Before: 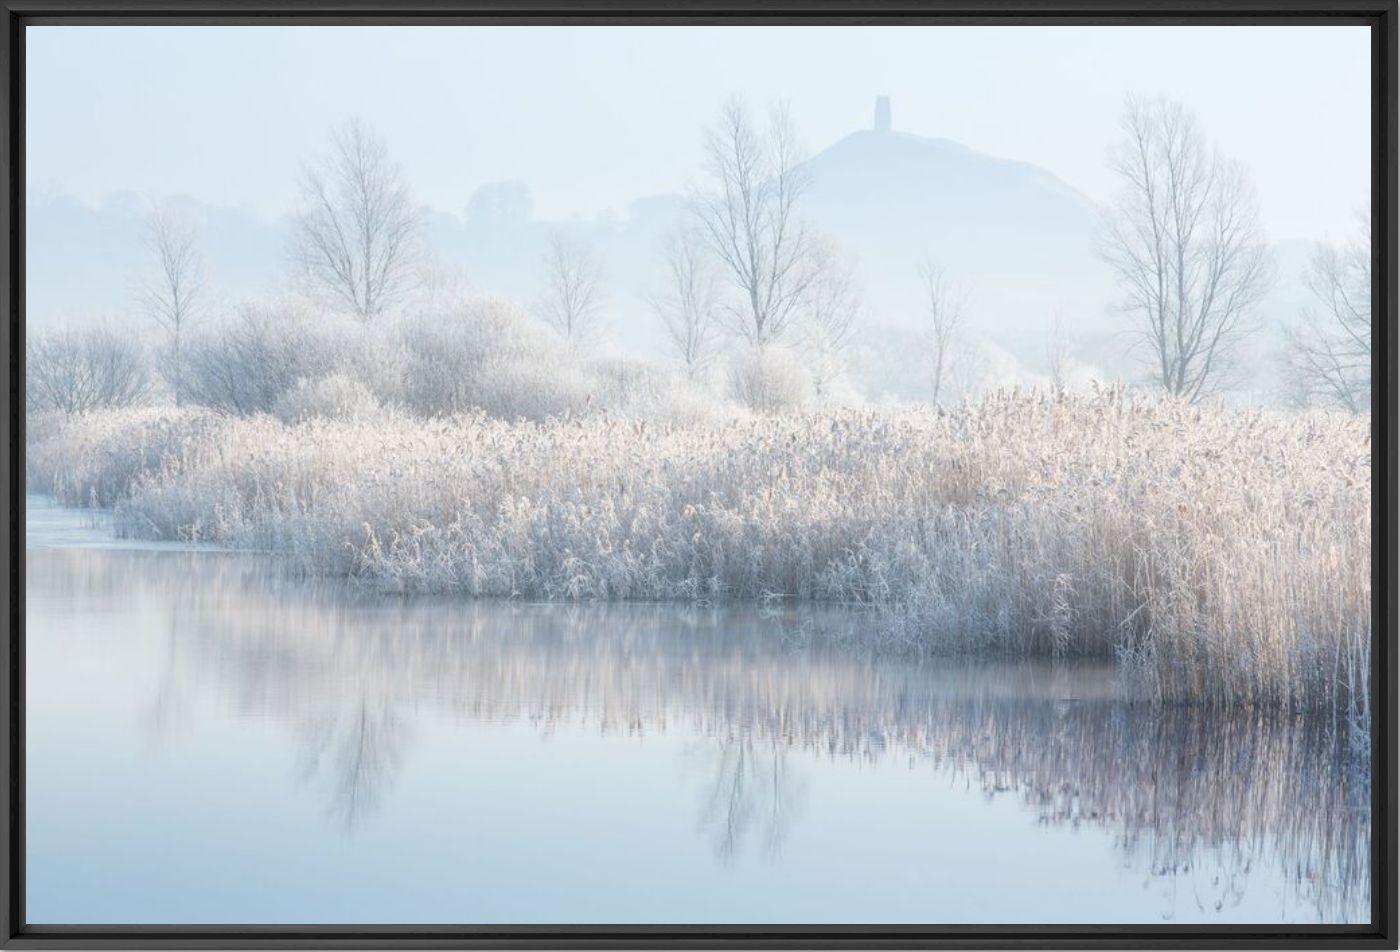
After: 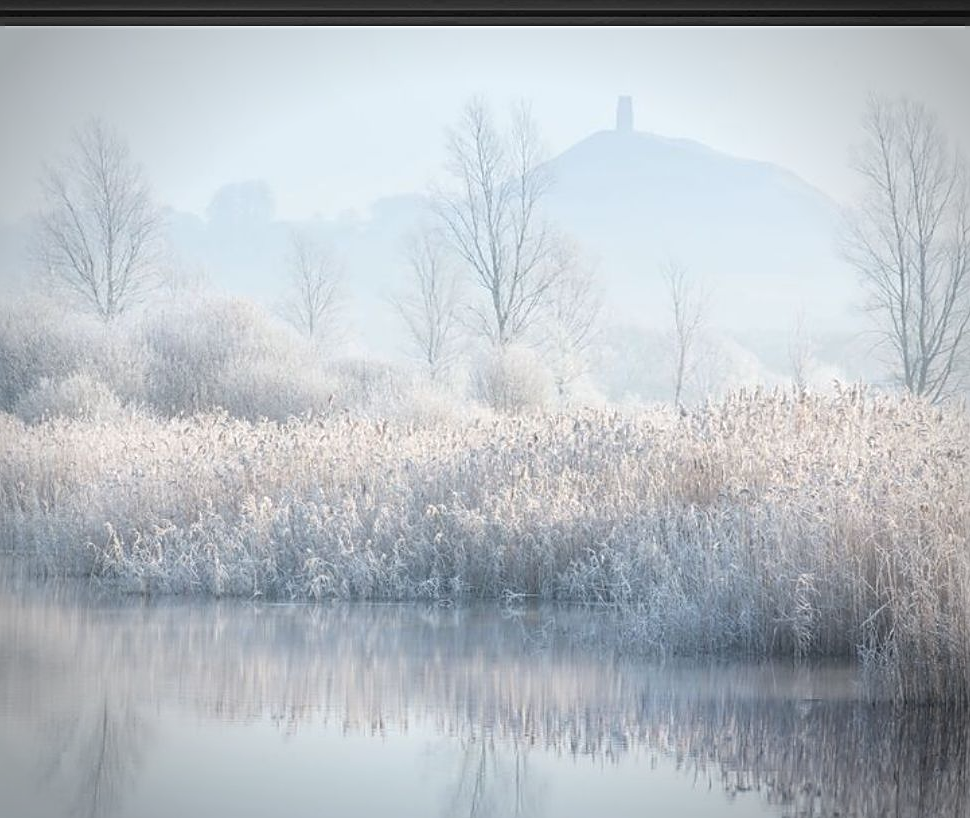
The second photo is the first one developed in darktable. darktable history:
vignetting: automatic ratio true
crop: left 18.479%, right 12.2%, bottom 13.971%
sharpen: on, module defaults
